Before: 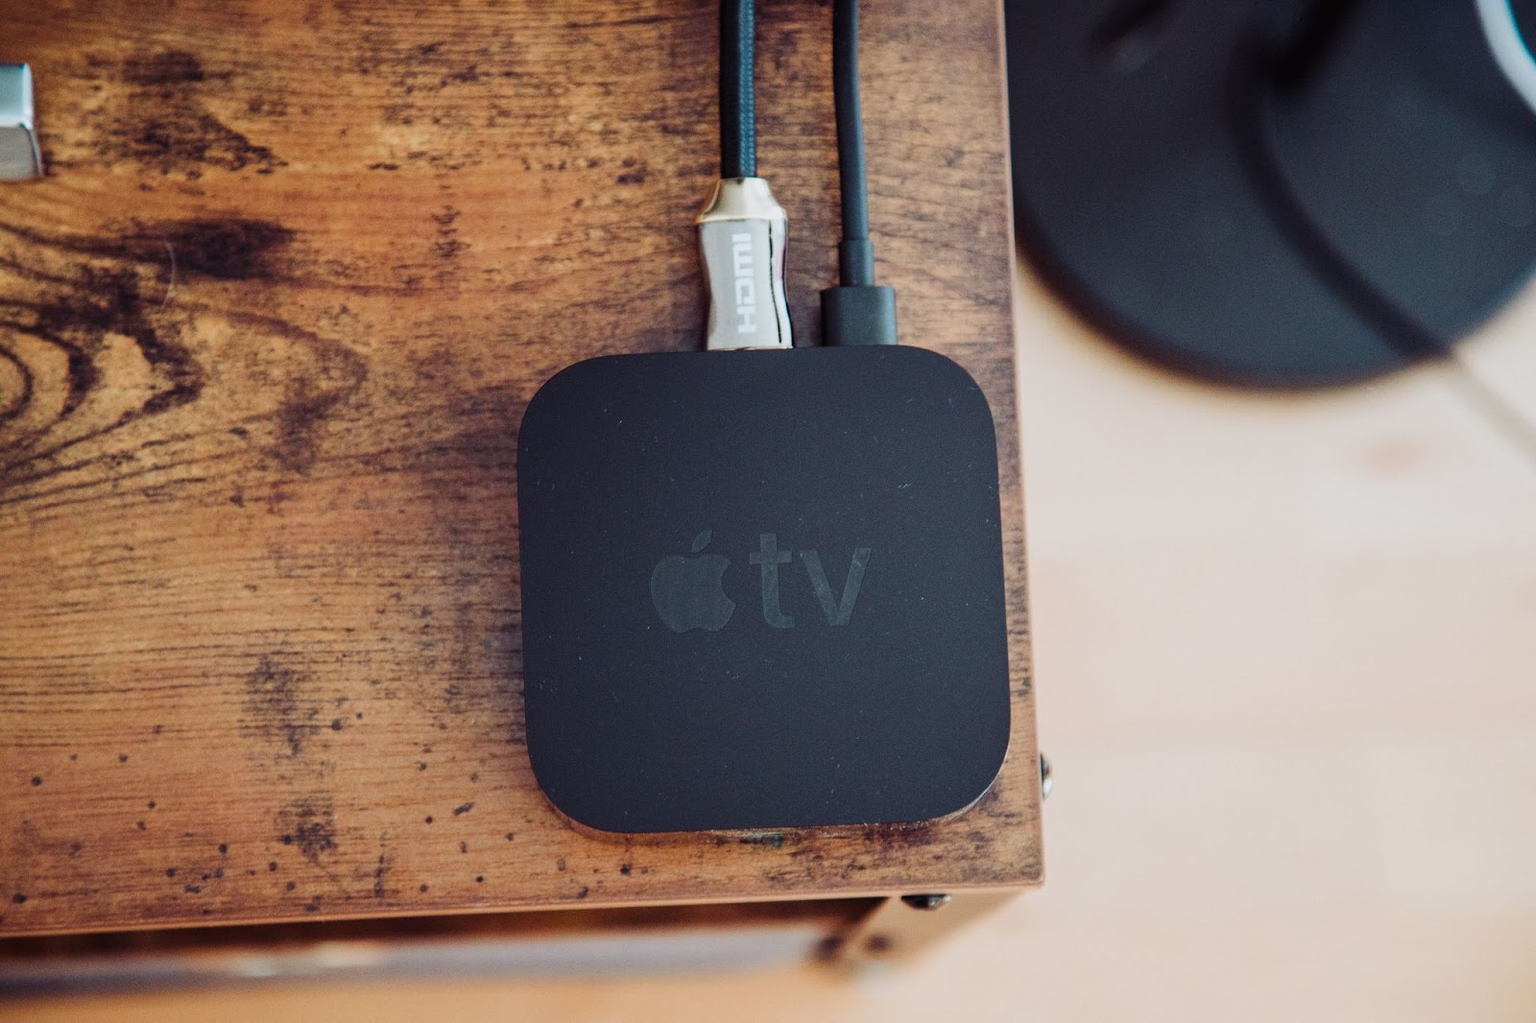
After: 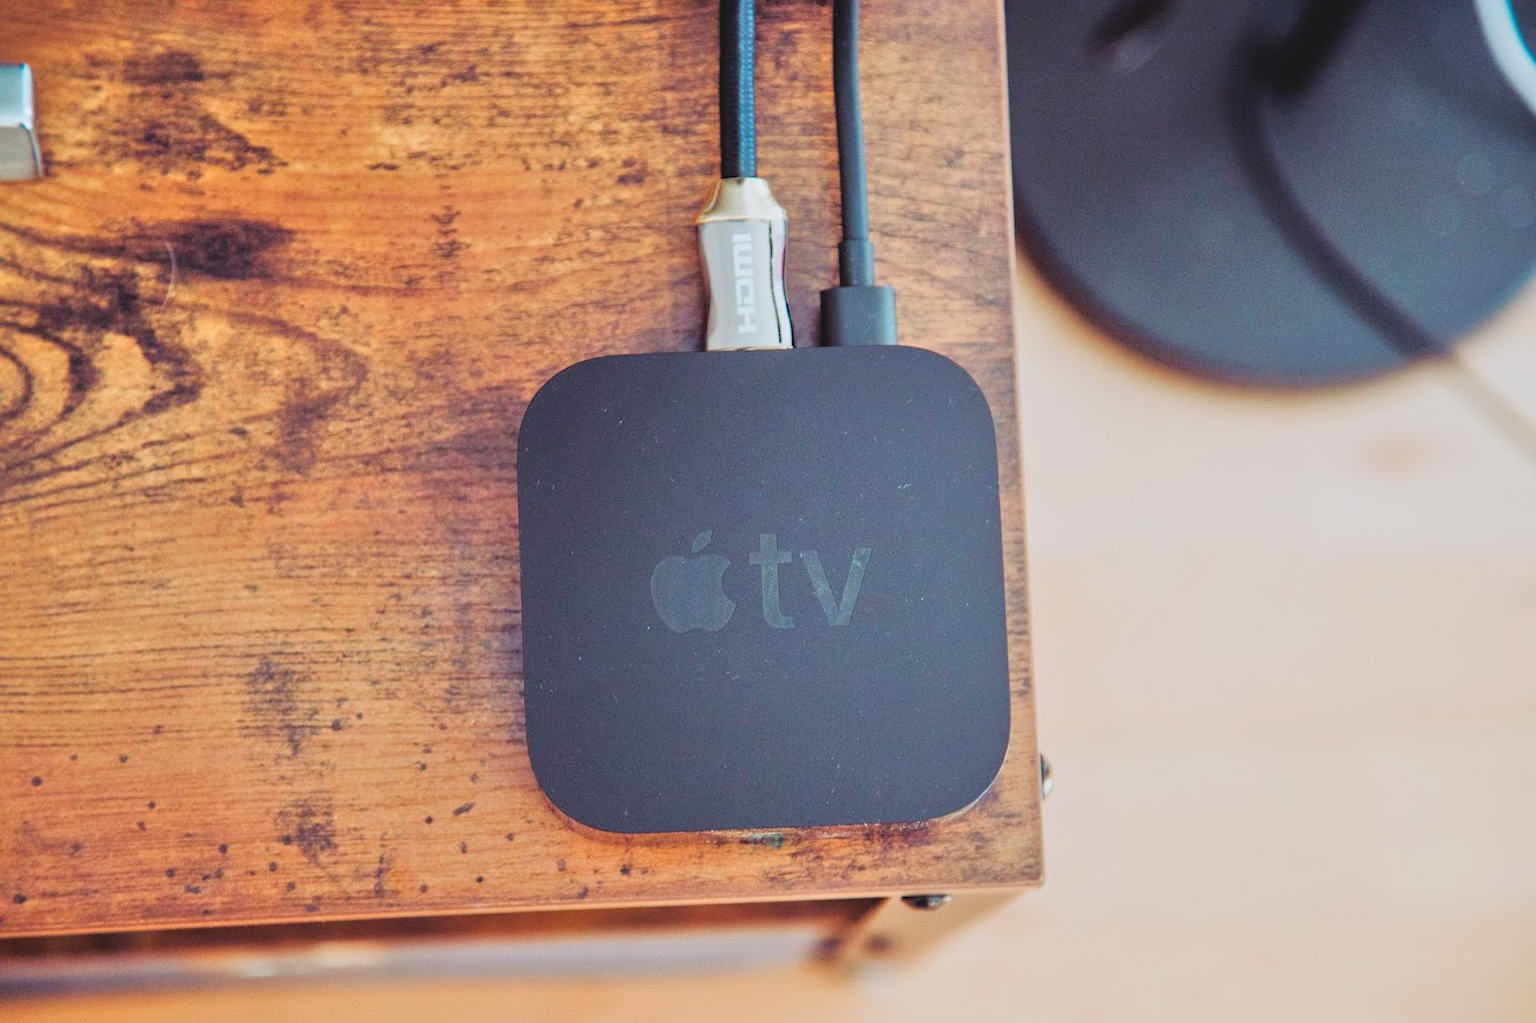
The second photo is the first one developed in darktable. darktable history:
contrast brightness saturation: contrast -0.1, brightness 0.05, saturation 0.08
tone equalizer: -7 EV 0.15 EV, -6 EV 0.6 EV, -5 EV 1.15 EV, -4 EV 1.33 EV, -3 EV 1.15 EV, -2 EV 0.6 EV, -1 EV 0.15 EV, mask exposure compensation -0.5 EV
